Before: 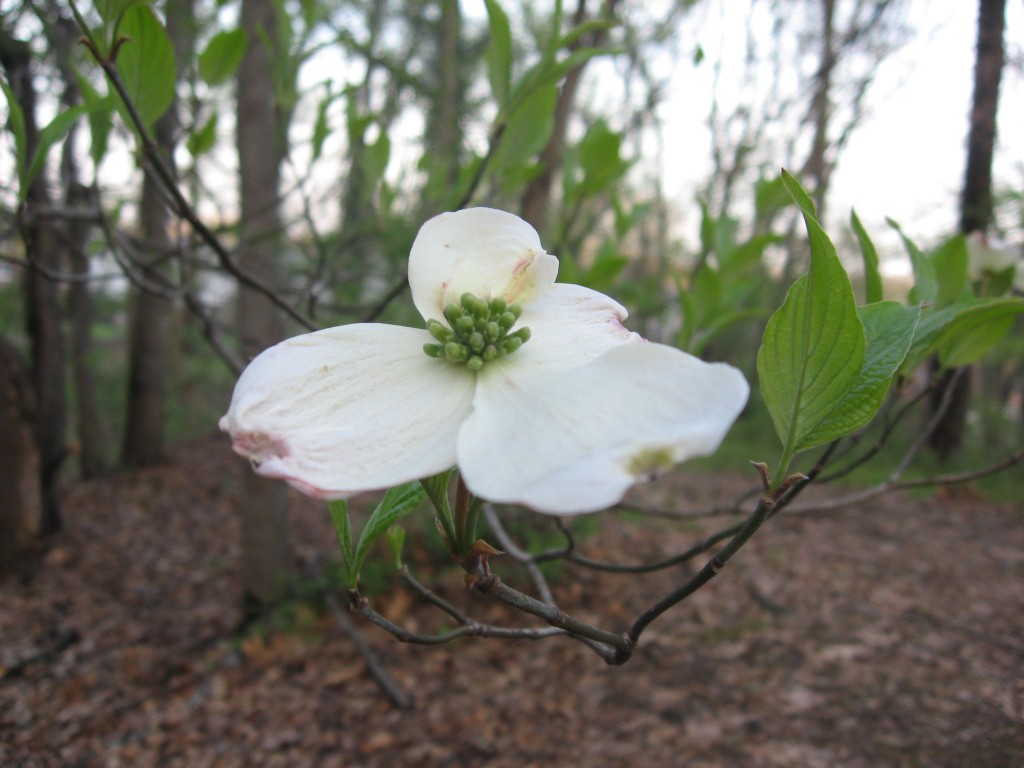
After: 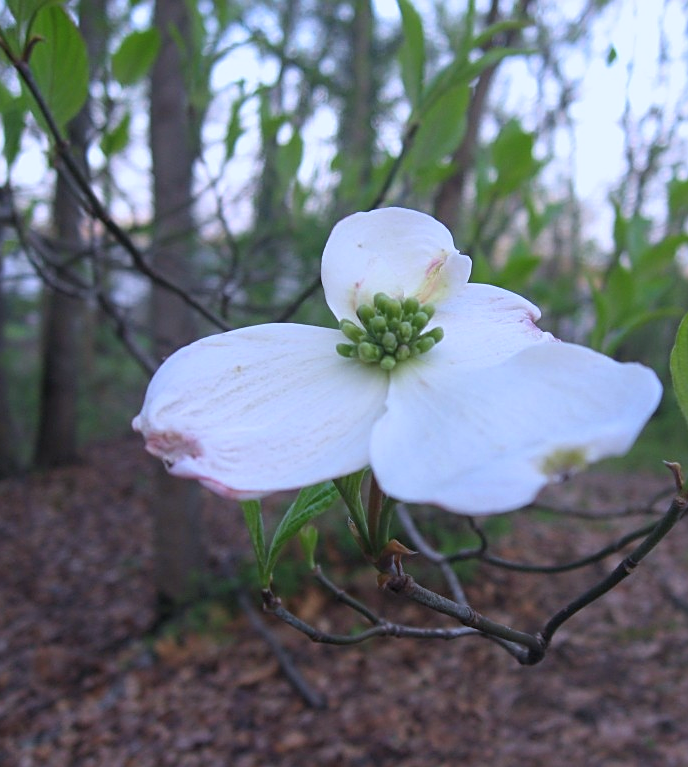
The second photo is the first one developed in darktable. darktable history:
color calibration: output R [0.994, 0.059, -0.119, 0], output G [-0.036, 1.09, -0.119, 0], output B [0.078, -0.108, 0.961, 0], illuminant as shot in camera, x 0.379, y 0.397, temperature 4135.5 K, gamut compression 0.995
crop and rotate: left 8.58%, right 24.158%
sharpen: on, module defaults
